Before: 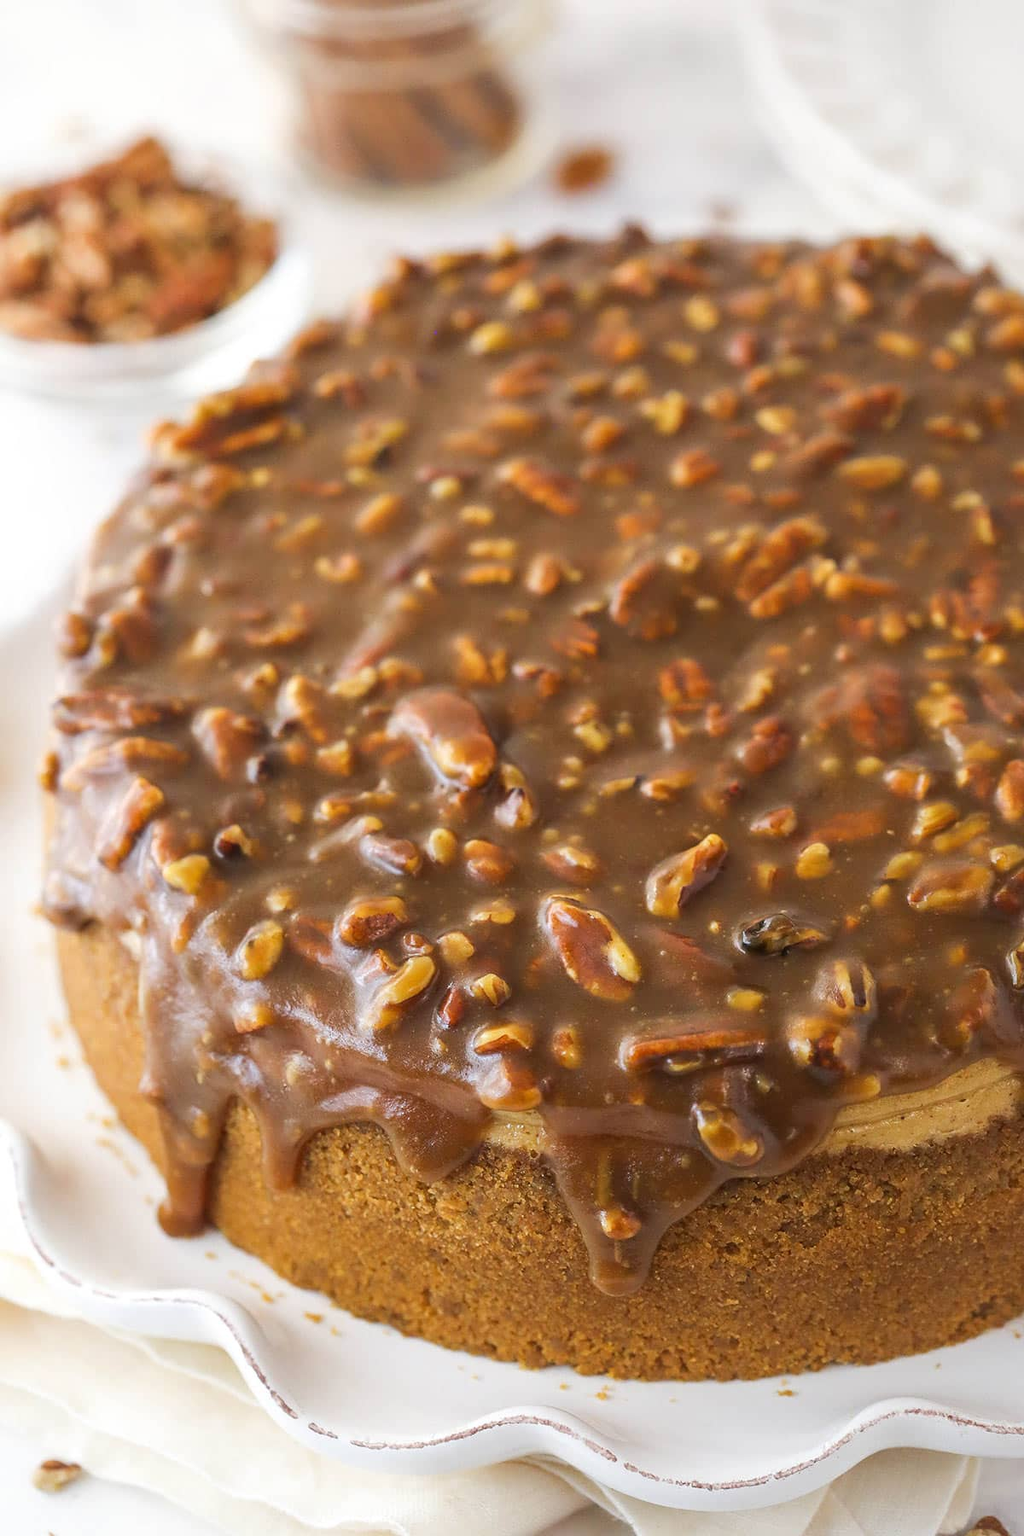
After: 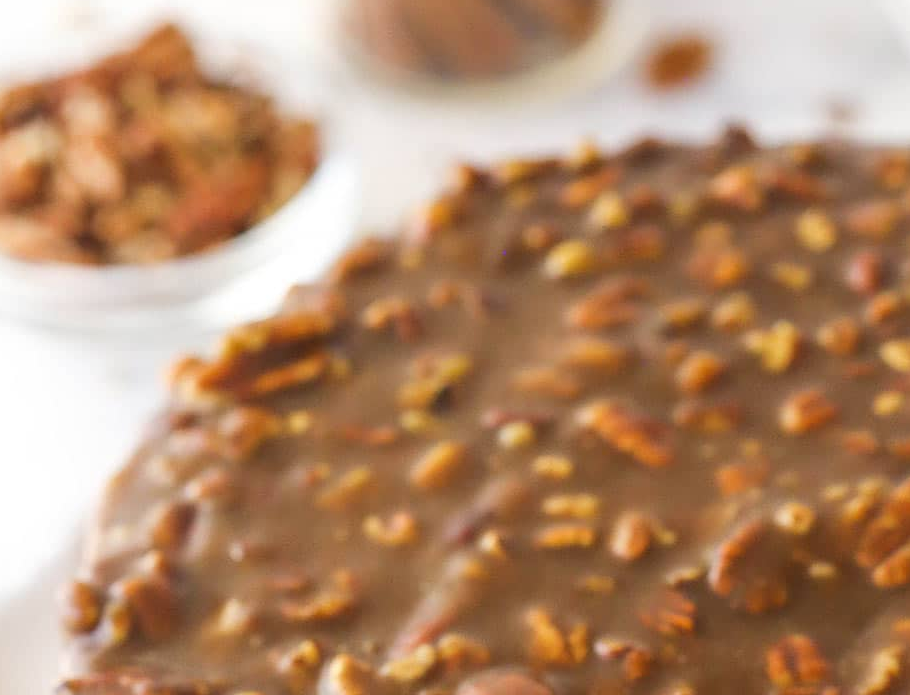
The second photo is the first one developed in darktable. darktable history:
crop: left 0.525%, top 7.638%, right 23.559%, bottom 53.736%
